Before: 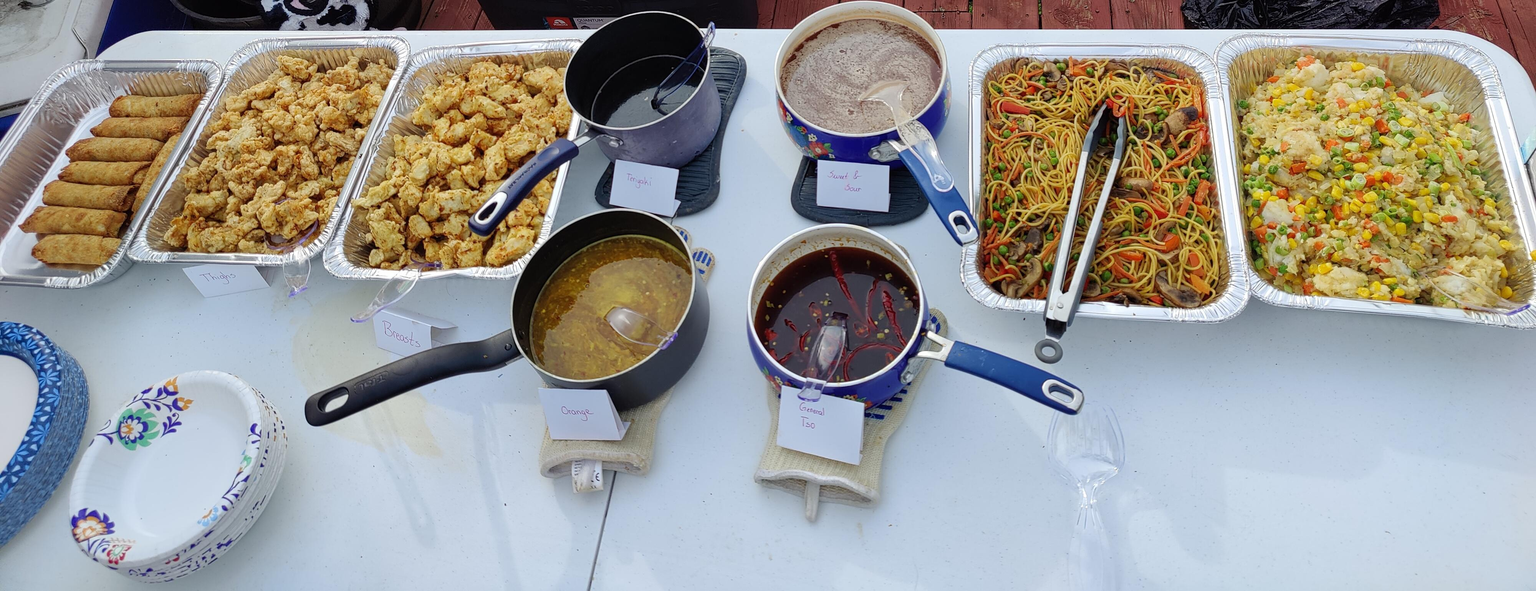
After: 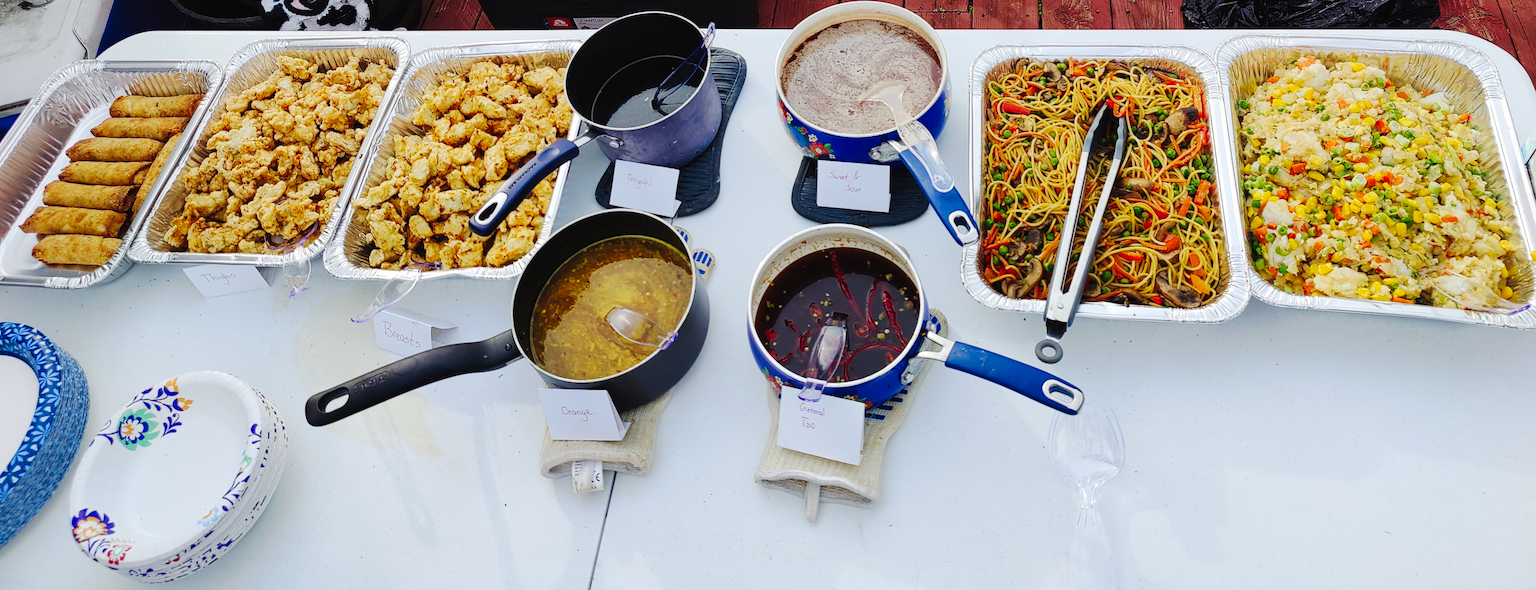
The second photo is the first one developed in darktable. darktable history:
tone curve: curves: ch0 [(0, 0) (0.003, 0.018) (0.011, 0.021) (0.025, 0.028) (0.044, 0.039) (0.069, 0.05) (0.1, 0.06) (0.136, 0.081) (0.177, 0.117) (0.224, 0.161) (0.277, 0.226) (0.335, 0.315) (0.399, 0.421) (0.468, 0.53) (0.543, 0.627) (0.623, 0.726) (0.709, 0.789) (0.801, 0.859) (0.898, 0.924) (1, 1)], preserve colors none
